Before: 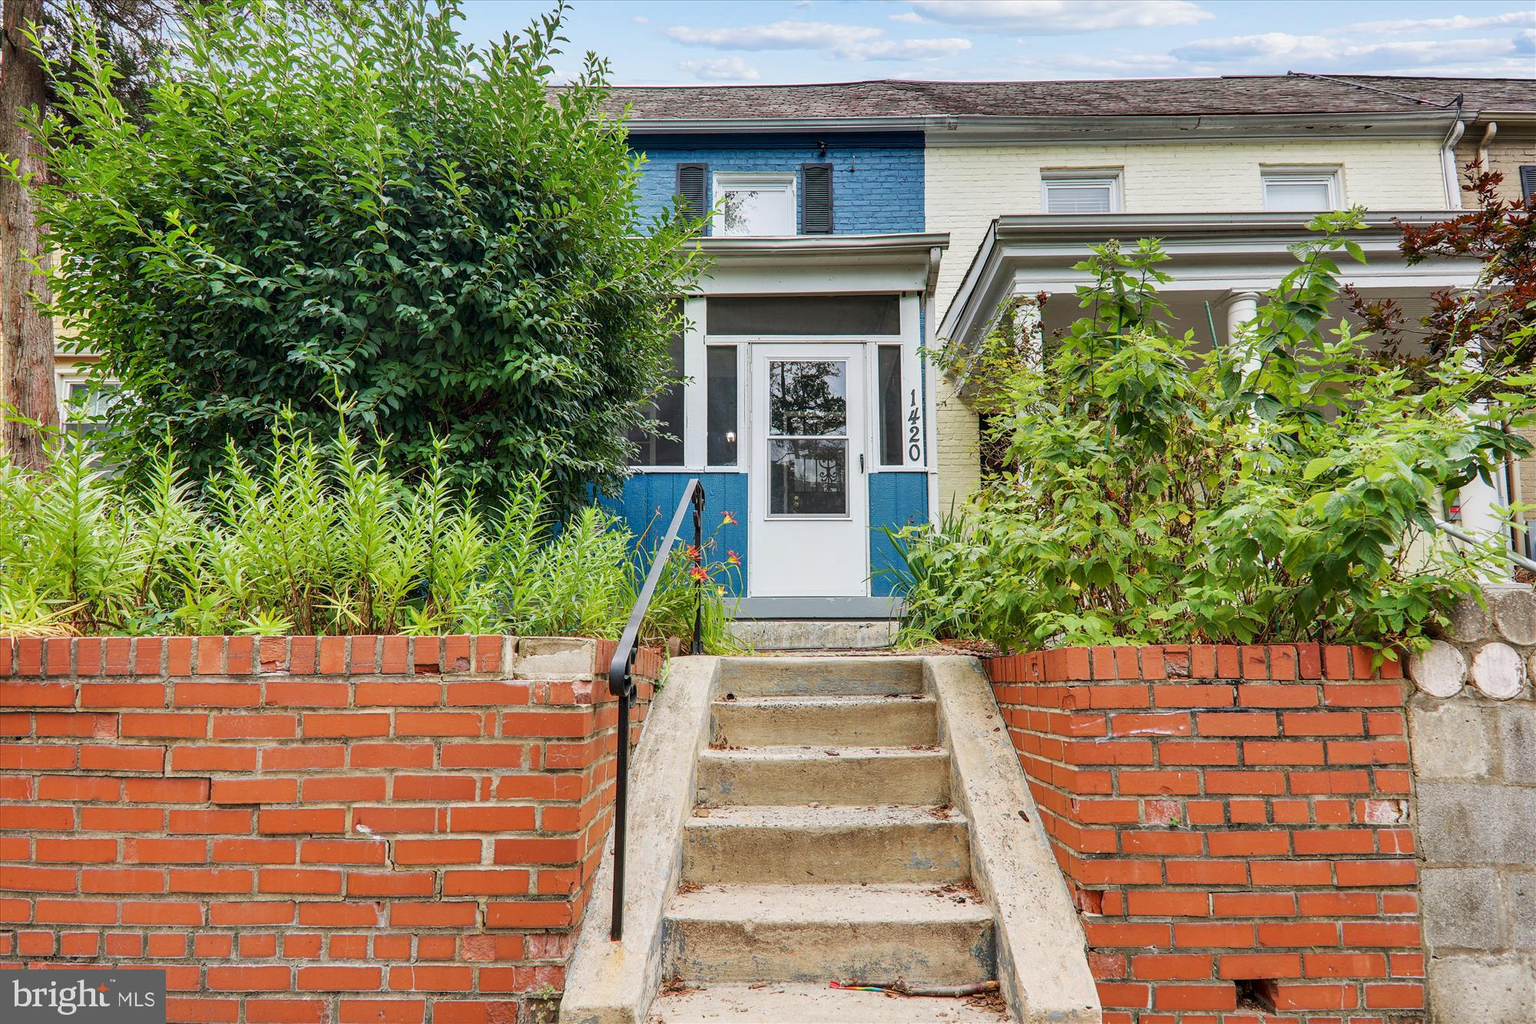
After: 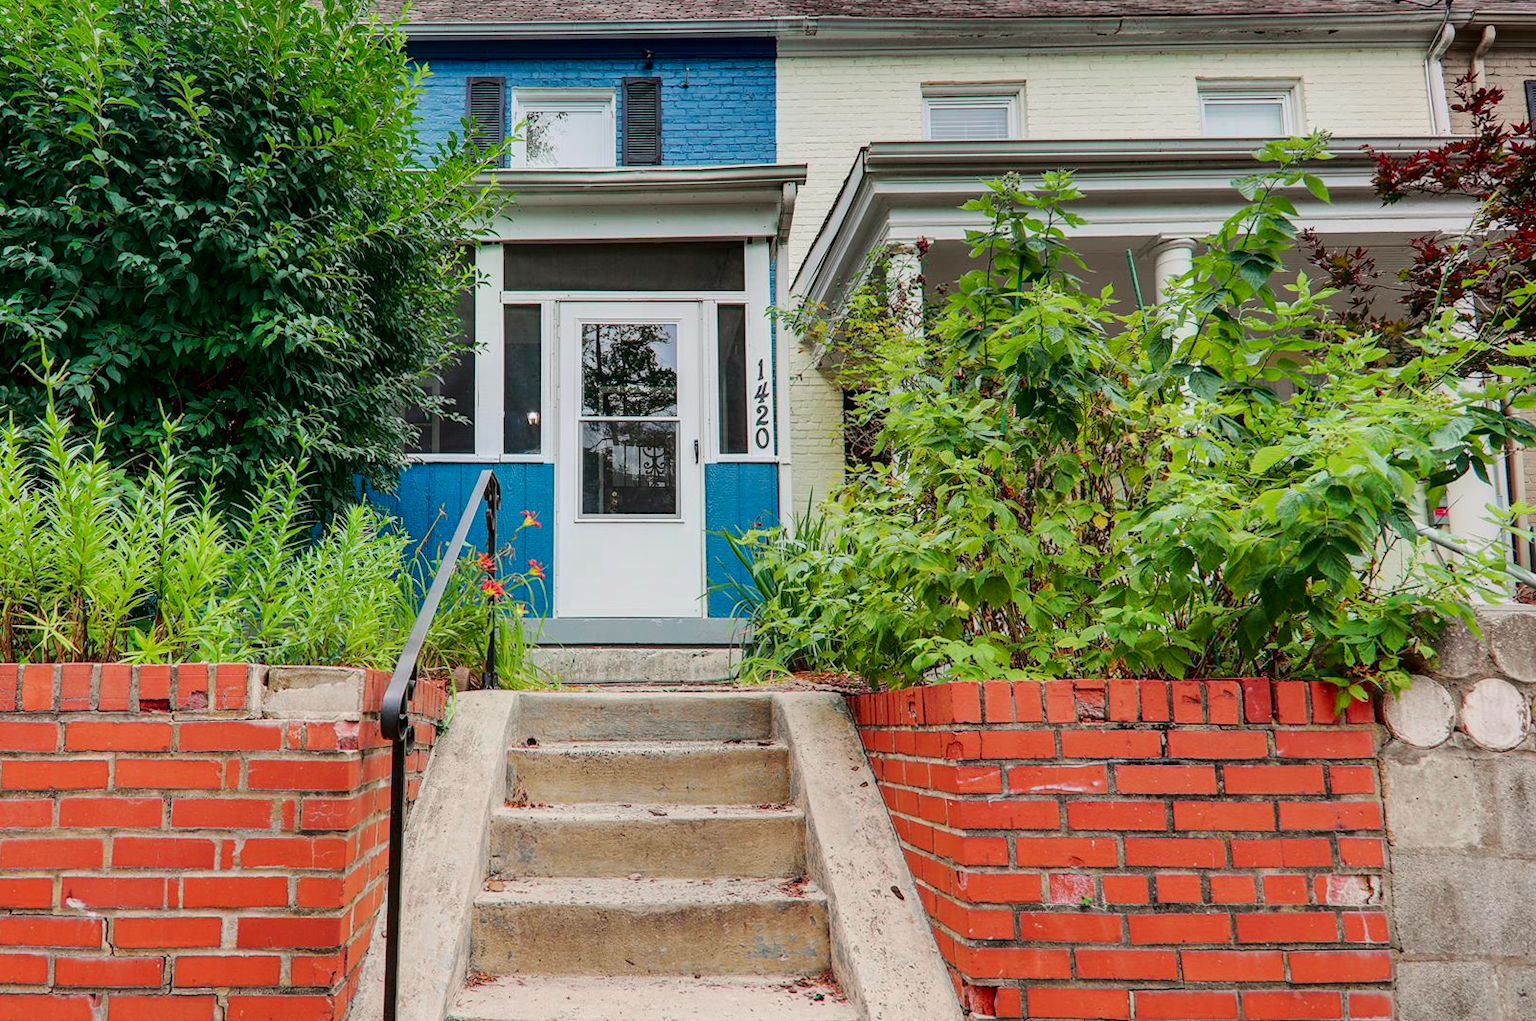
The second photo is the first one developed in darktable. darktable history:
rotate and perspective: rotation 0.192°, lens shift (horizontal) -0.015, crop left 0.005, crop right 0.996, crop top 0.006, crop bottom 0.99
crop: left 19.159%, top 9.58%, bottom 9.58%
contrast equalizer: octaves 7, y [[0.6 ×6], [0.55 ×6], [0 ×6], [0 ×6], [0 ×6]], mix -0.3
tone curve: curves: ch0 [(0, 0) (0.068, 0.012) (0.183, 0.089) (0.341, 0.283) (0.547, 0.532) (0.828, 0.815) (1, 0.983)]; ch1 [(0, 0) (0.23, 0.166) (0.34, 0.308) (0.371, 0.337) (0.429, 0.411) (0.477, 0.462) (0.499, 0.5) (0.529, 0.537) (0.559, 0.582) (0.743, 0.798) (1, 1)]; ch2 [(0, 0) (0.431, 0.414) (0.498, 0.503) (0.524, 0.528) (0.568, 0.546) (0.6, 0.597) (0.634, 0.645) (0.728, 0.742) (1, 1)], color space Lab, independent channels, preserve colors none
